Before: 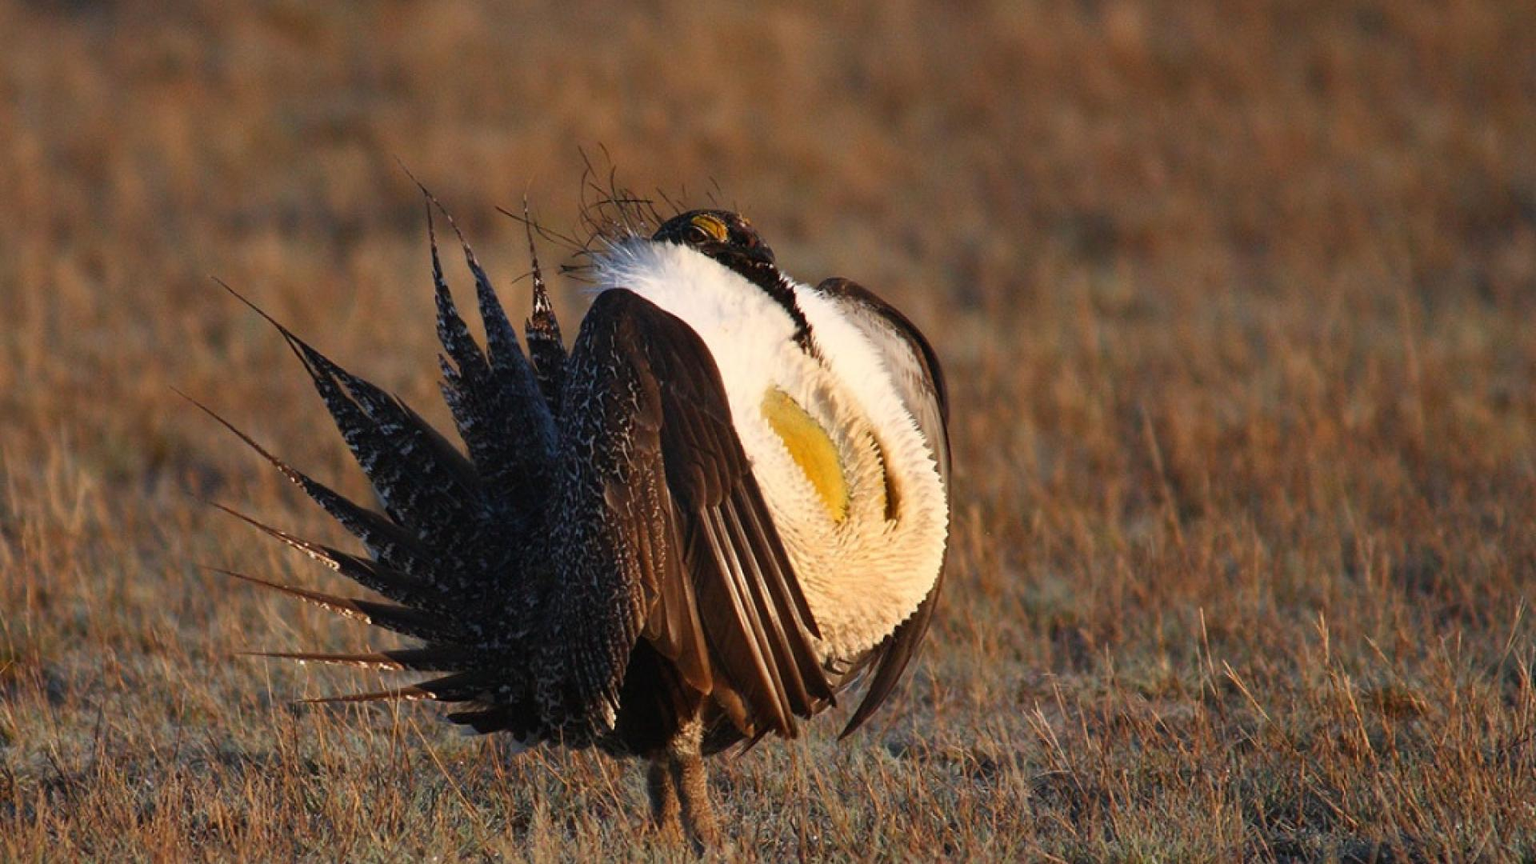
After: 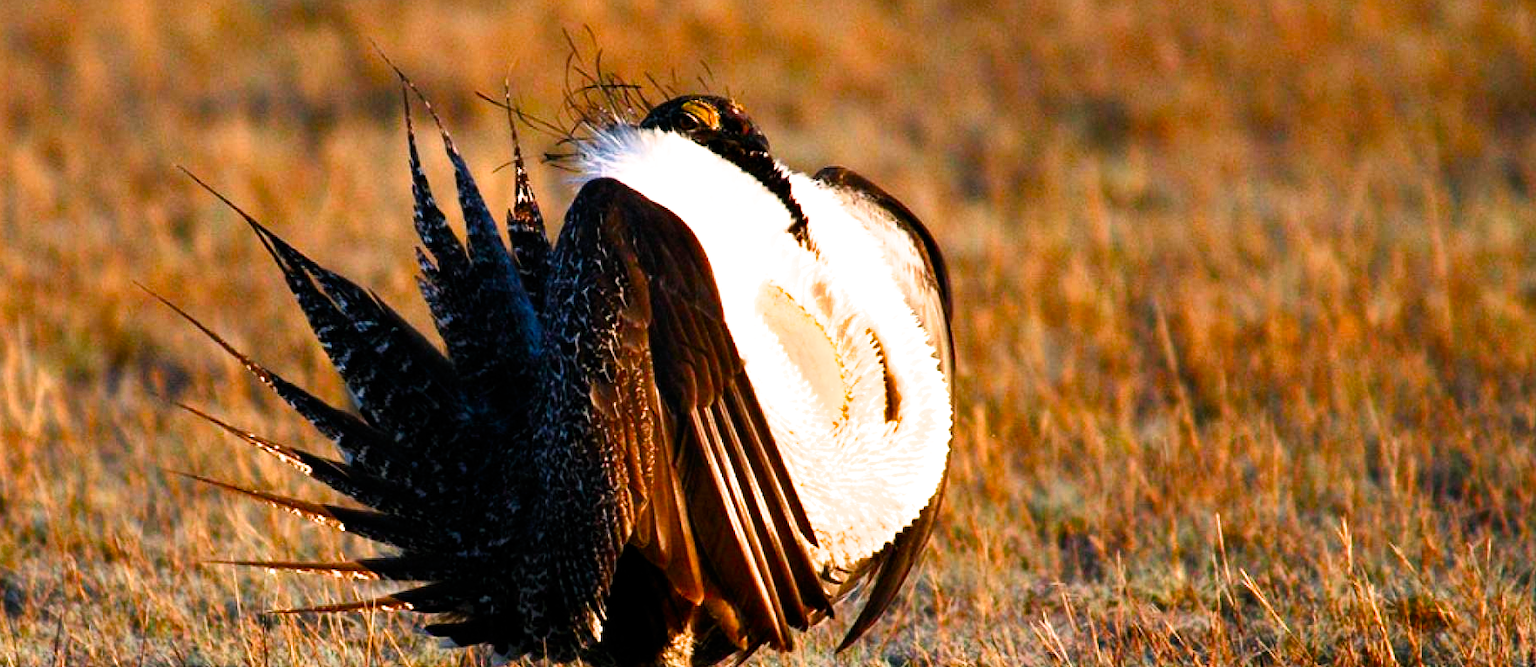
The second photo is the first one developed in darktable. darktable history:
crop and rotate: left 2.847%, top 13.877%, right 2.027%, bottom 12.628%
contrast brightness saturation: contrast 0.162, saturation 0.316
color balance rgb: shadows lift › chroma 2.017%, shadows lift › hue 217.05°, highlights gain › chroma 1.126%, highlights gain › hue 60.18°, linear chroma grading › global chroma 3.756%, perceptual saturation grading › global saturation 20%, perceptual saturation grading › highlights -25.75%, perceptual saturation grading › shadows 49.29%
filmic rgb: black relative exposure -8.67 EV, white relative exposure 2.7 EV, target black luminance 0%, target white luminance 99.886%, hardness 6.27, latitude 74.25%, contrast 1.325, highlights saturation mix -5.53%, color science v6 (2022)
exposure: black level correction 0, exposure 0.862 EV, compensate highlight preservation false
